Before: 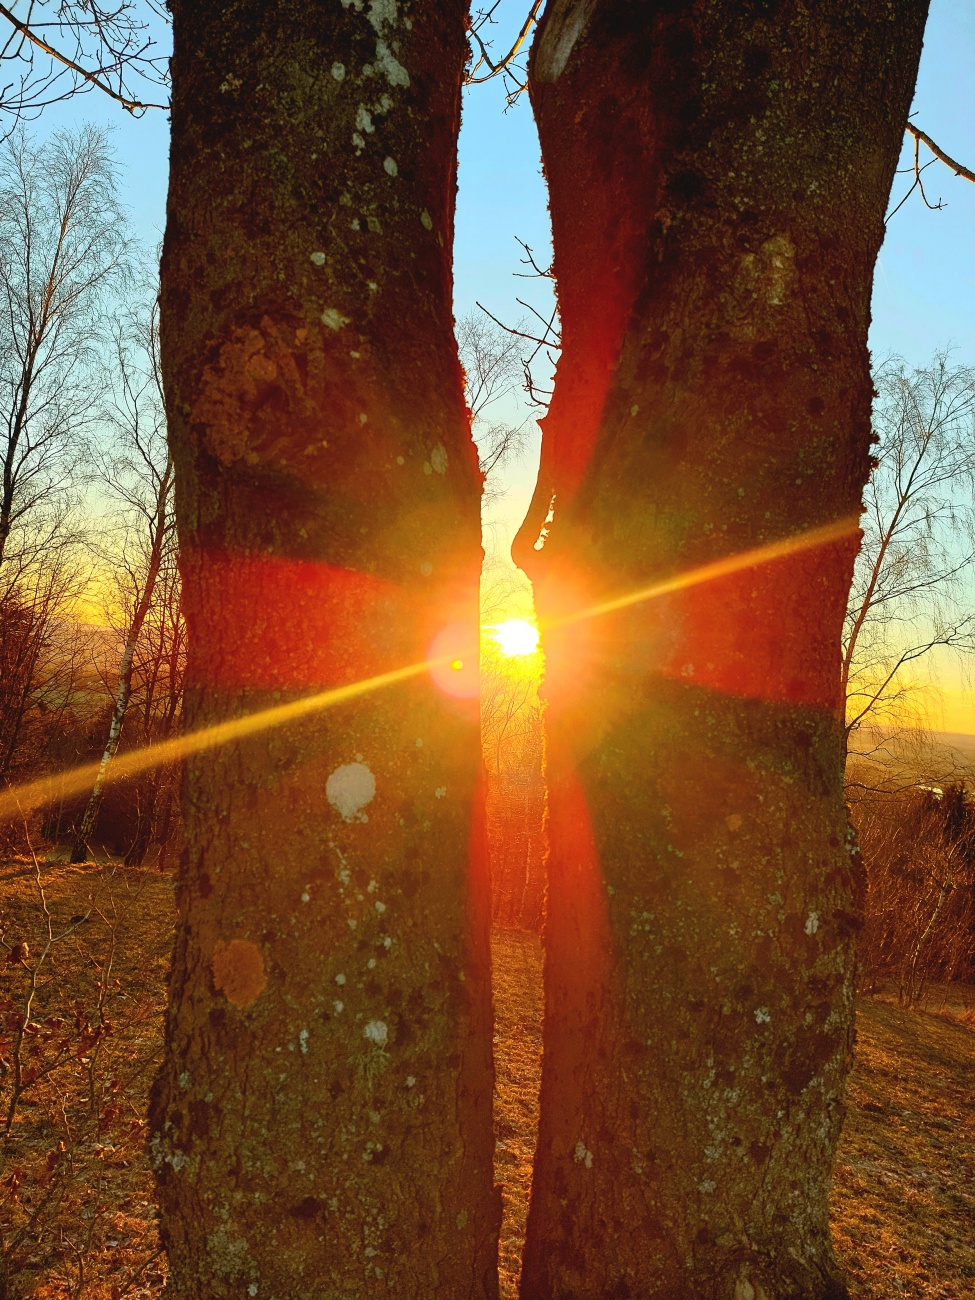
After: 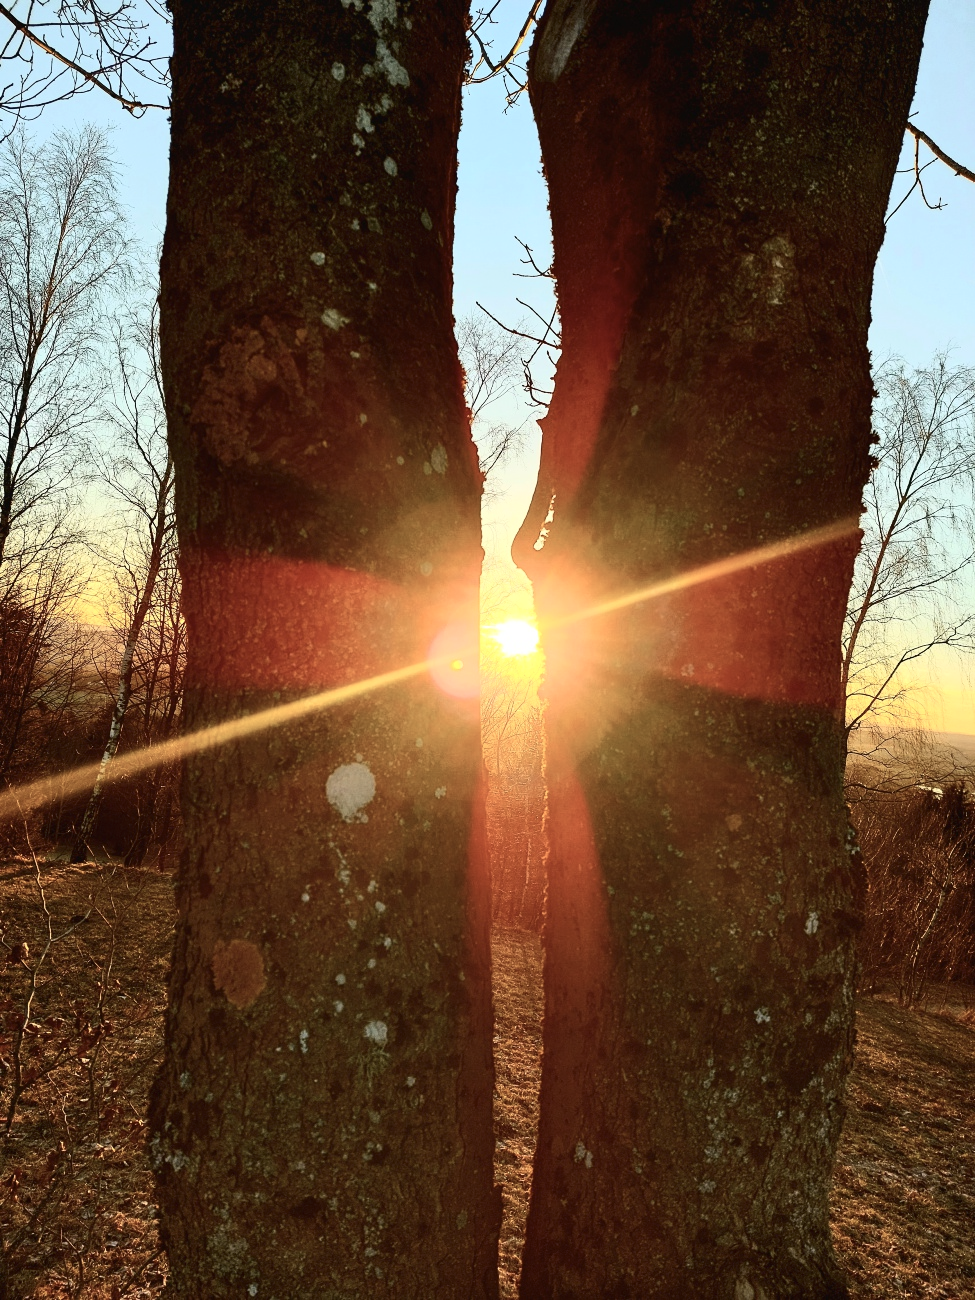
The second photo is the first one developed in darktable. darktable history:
contrast brightness saturation: contrast 0.252, saturation -0.315
